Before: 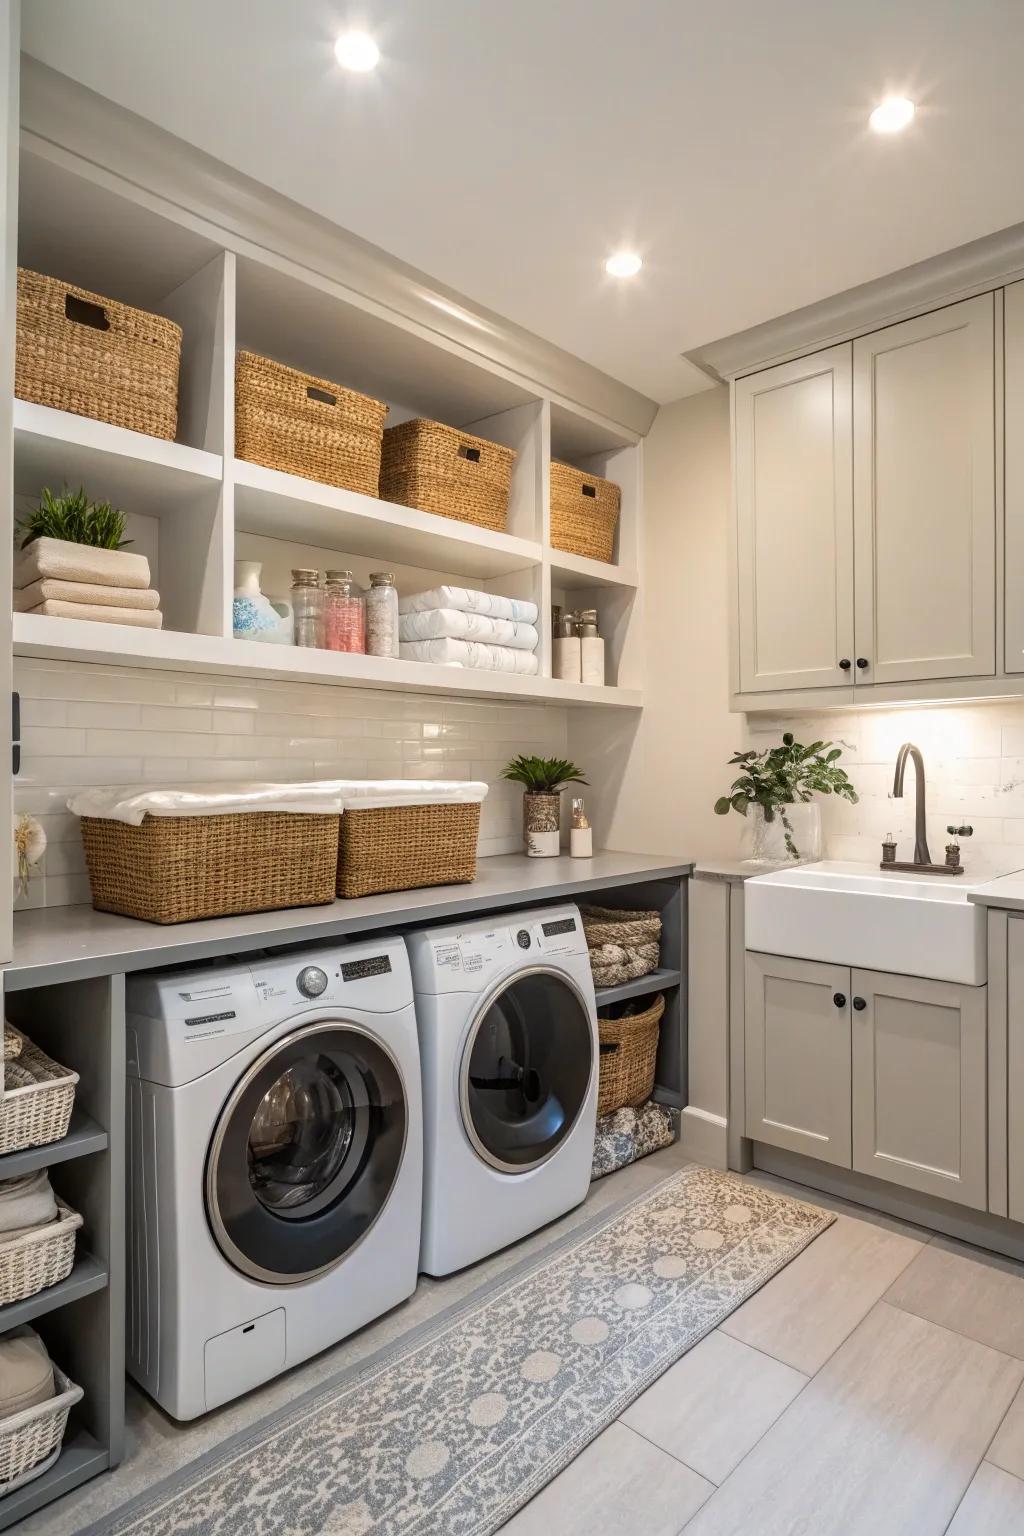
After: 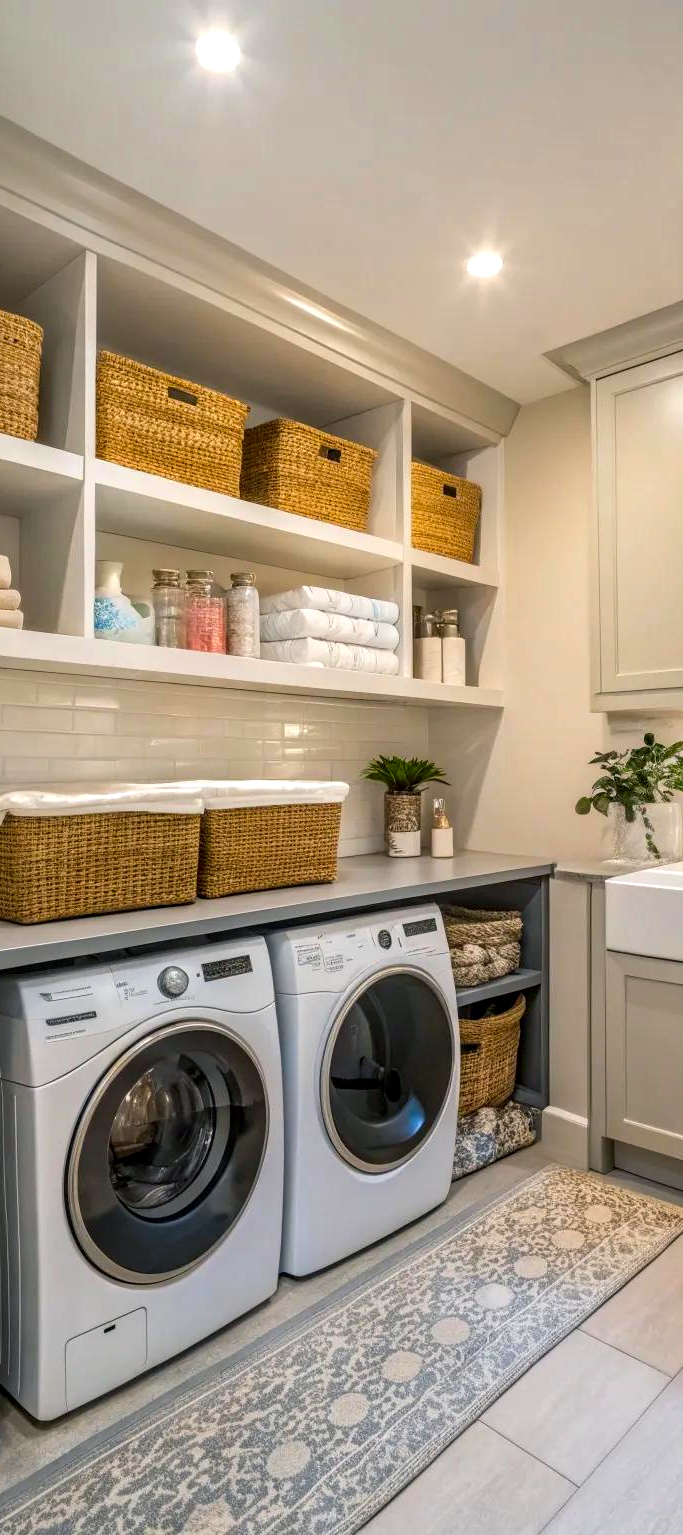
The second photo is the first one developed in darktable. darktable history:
crop and rotate: left 13.632%, right 19.612%
local contrast: on, module defaults
color balance rgb: shadows lift › chroma 2.057%, shadows lift › hue 214.51°, linear chroma grading › global chroma 24.542%, perceptual saturation grading › global saturation 0.507%, global vibrance 20%
